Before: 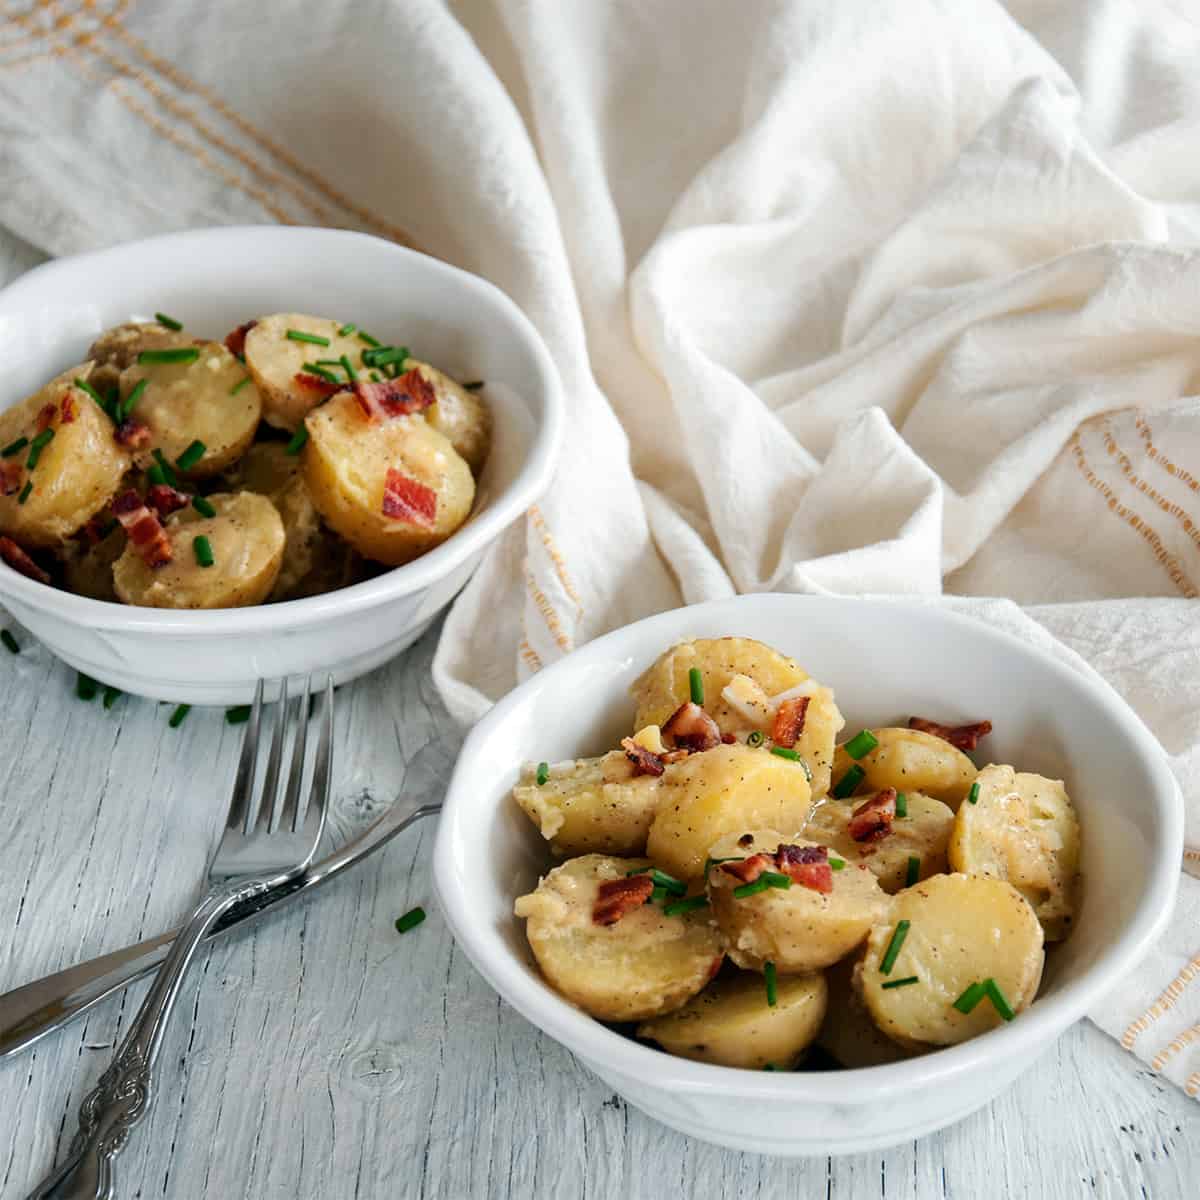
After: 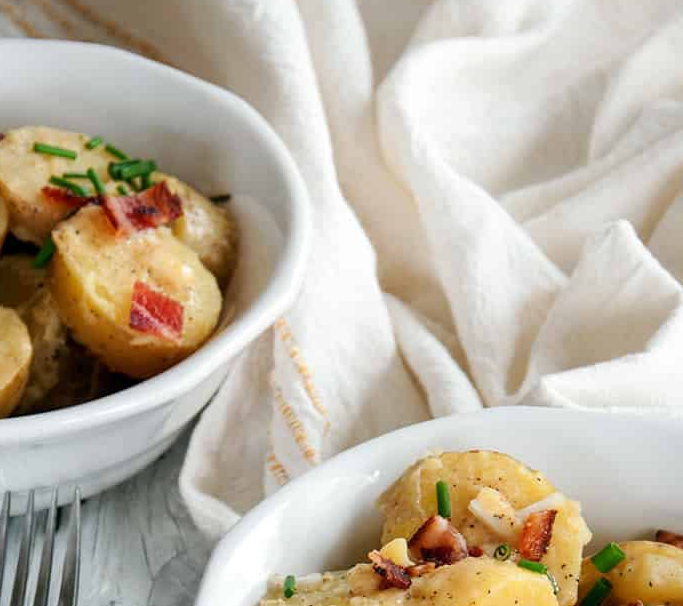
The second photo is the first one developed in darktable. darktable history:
crop: left 21.136%, top 15.628%, right 21.917%, bottom 33.797%
